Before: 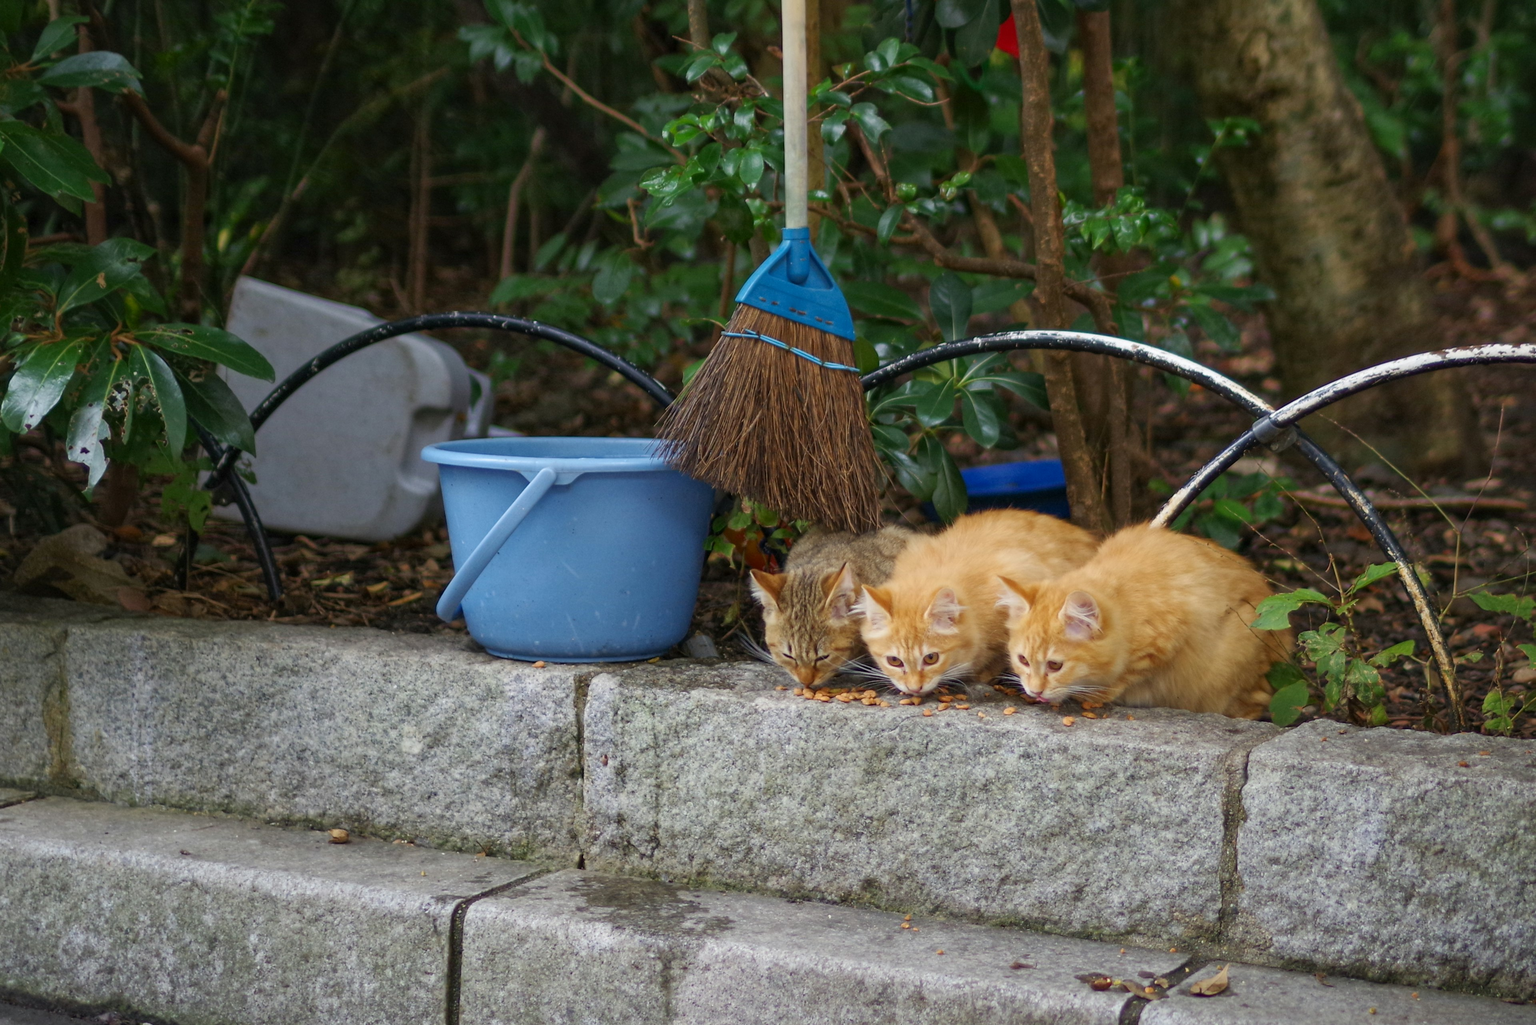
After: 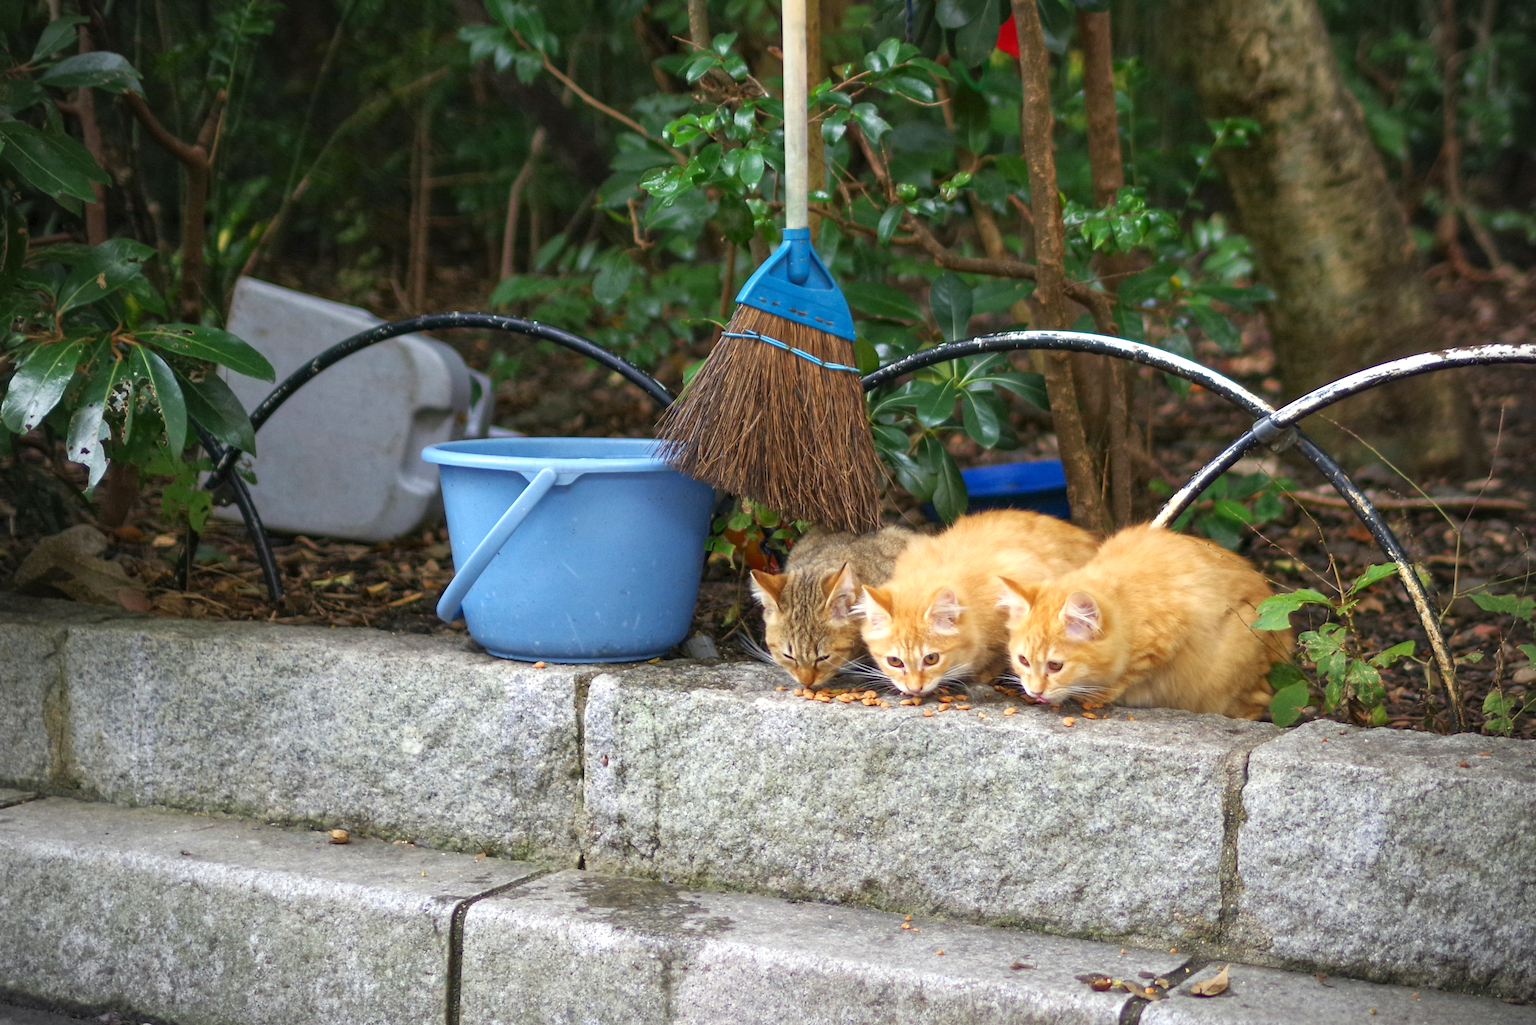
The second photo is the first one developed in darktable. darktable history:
vignetting: on, module defaults
exposure: black level correction 0, exposure 0.7 EV, compensate exposure bias true, compensate highlight preservation false
